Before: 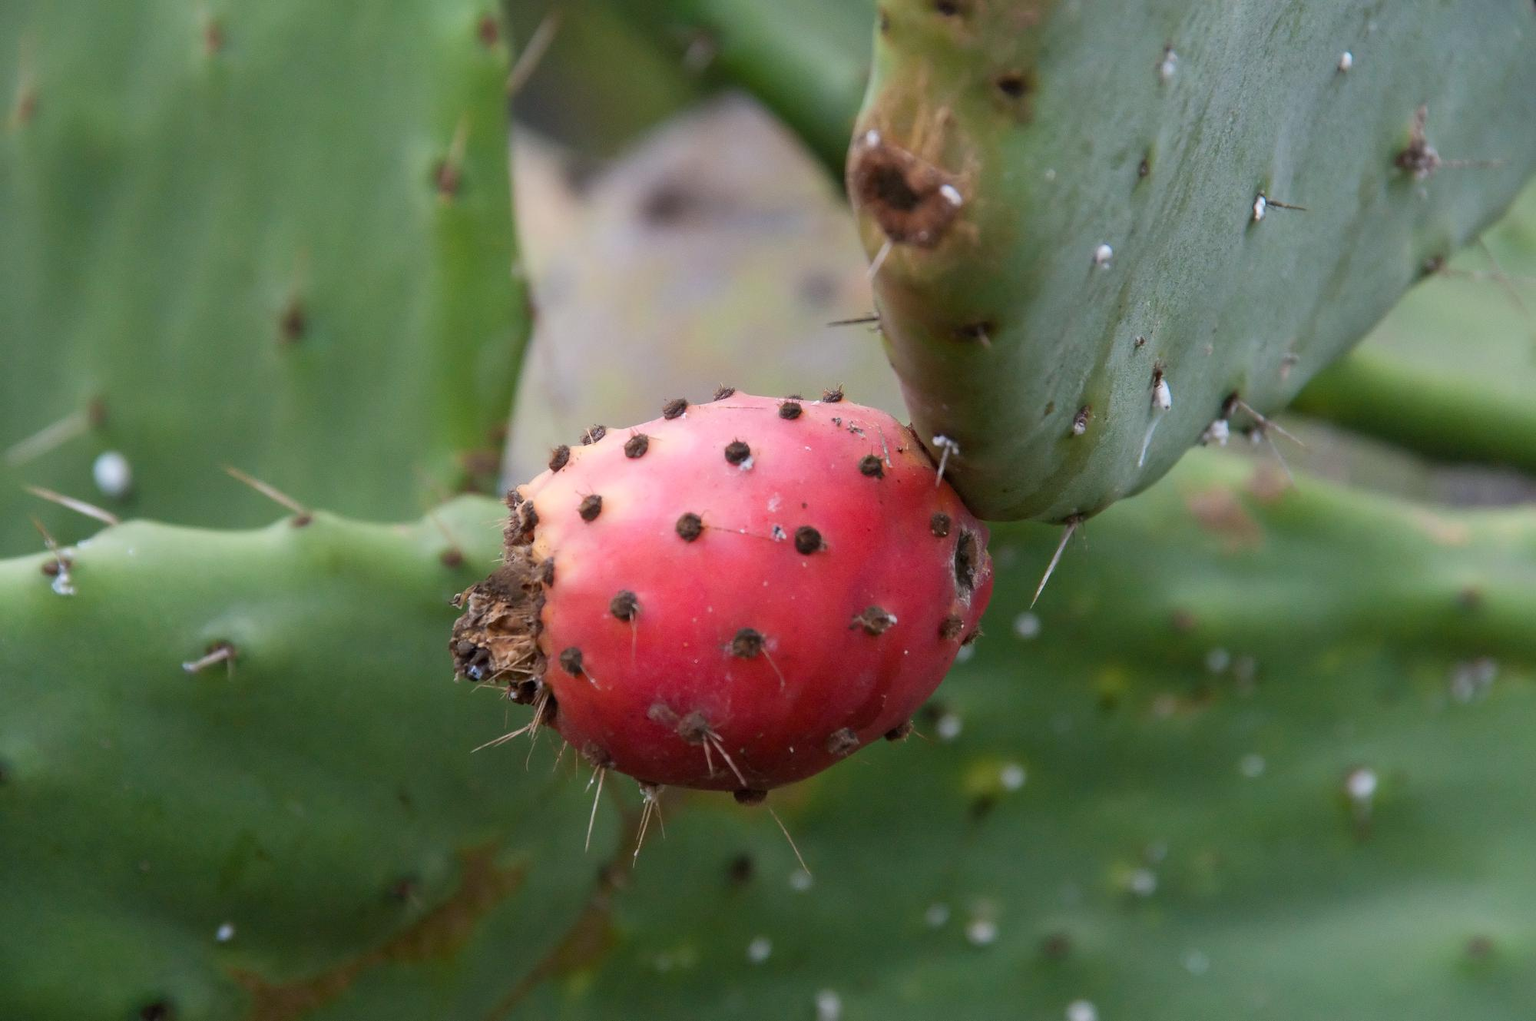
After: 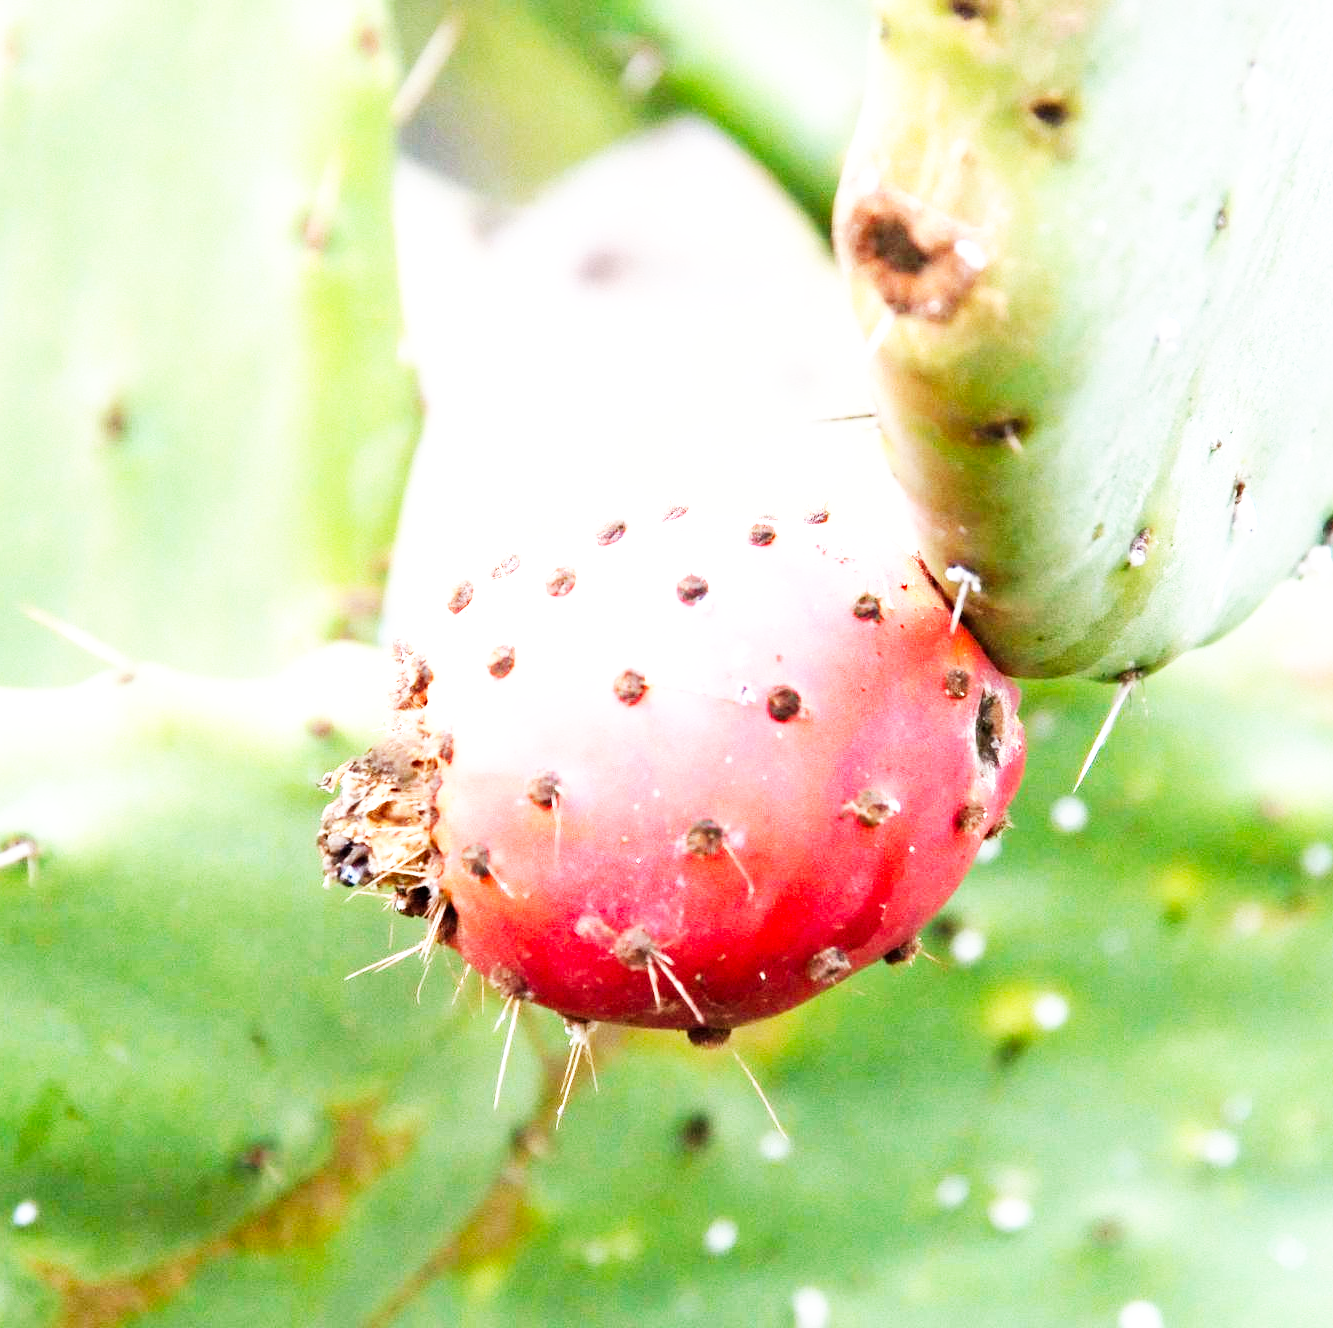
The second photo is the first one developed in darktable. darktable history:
crop and rotate: left 13.409%, right 19.924%
base curve: curves: ch0 [(0, 0) (0.007, 0.004) (0.027, 0.03) (0.046, 0.07) (0.207, 0.54) (0.442, 0.872) (0.673, 0.972) (1, 1)], preserve colors none
exposure: black level correction 0.001, exposure 1.719 EV, compensate exposure bias true, compensate highlight preservation false
